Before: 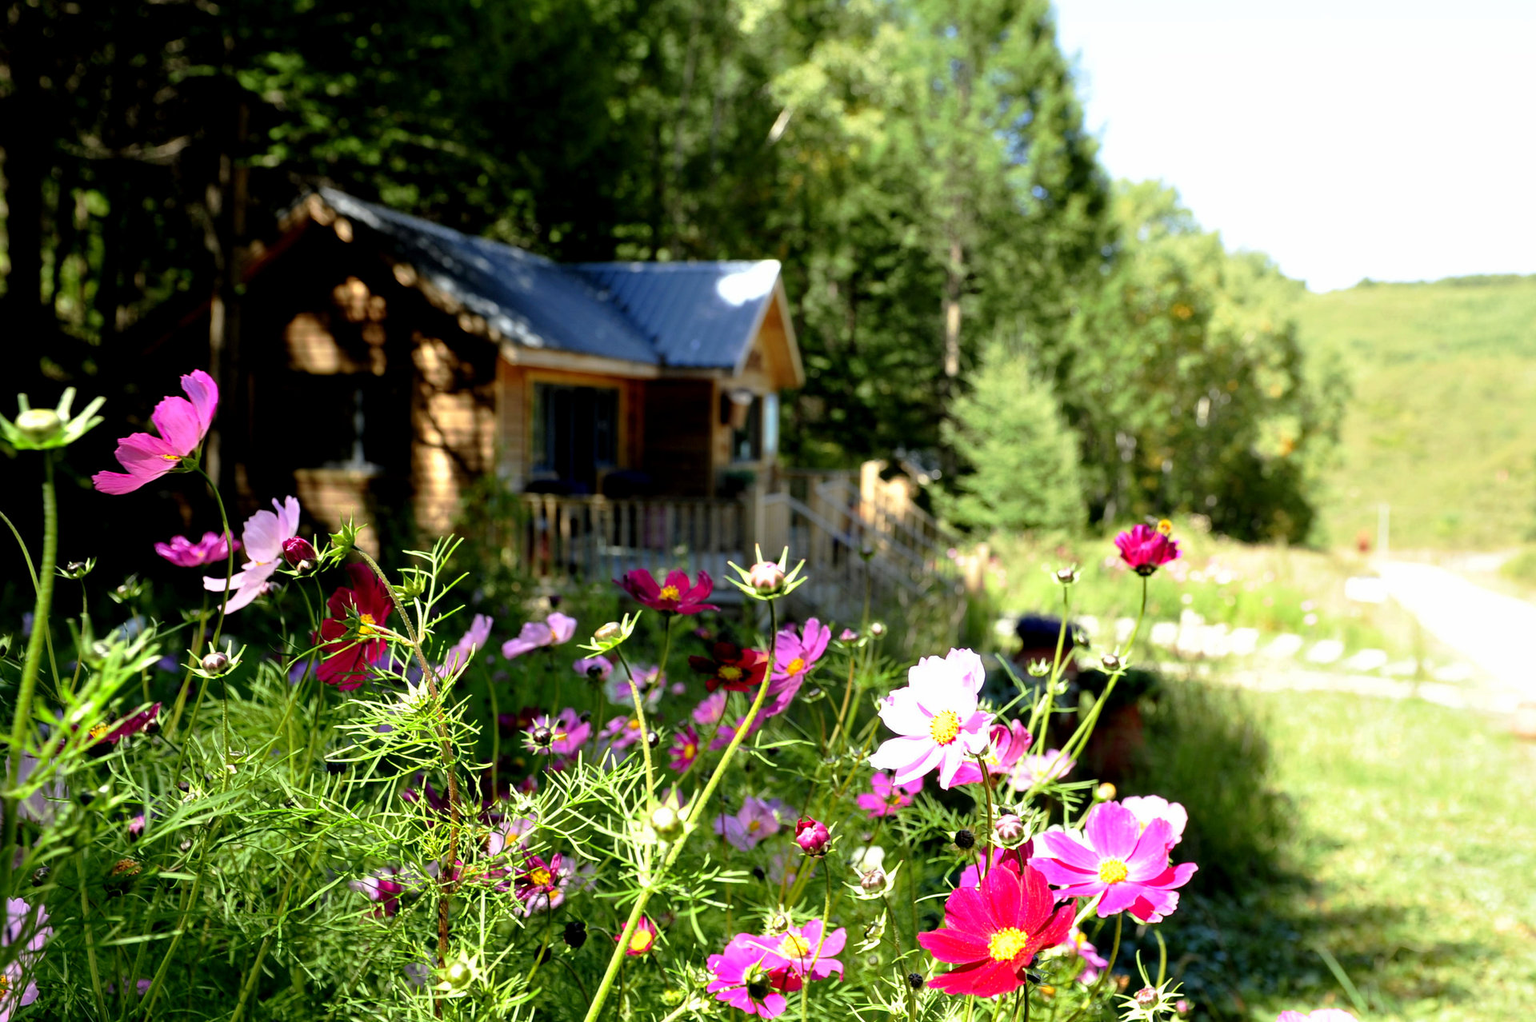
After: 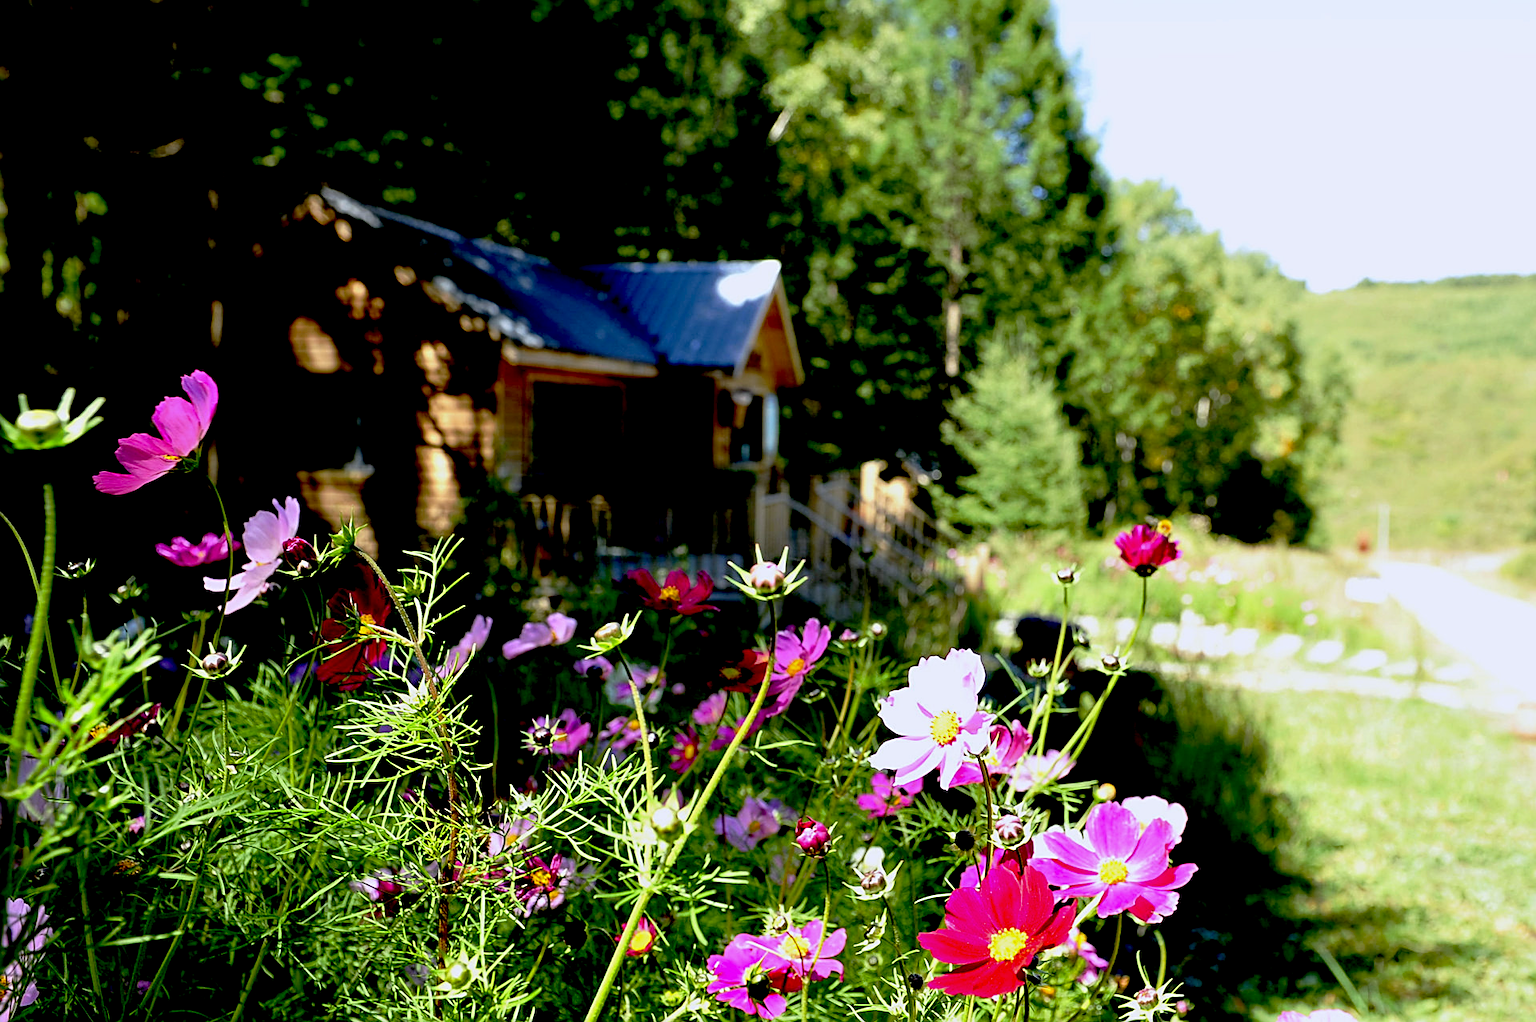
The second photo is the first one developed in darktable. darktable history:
sharpen: on, module defaults
exposure: black level correction 0.046, exposure -0.228 EV, compensate highlight preservation false
color calibration: illuminant as shot in camera, x 0.358, y 0.373, temperature 4628.91 K
